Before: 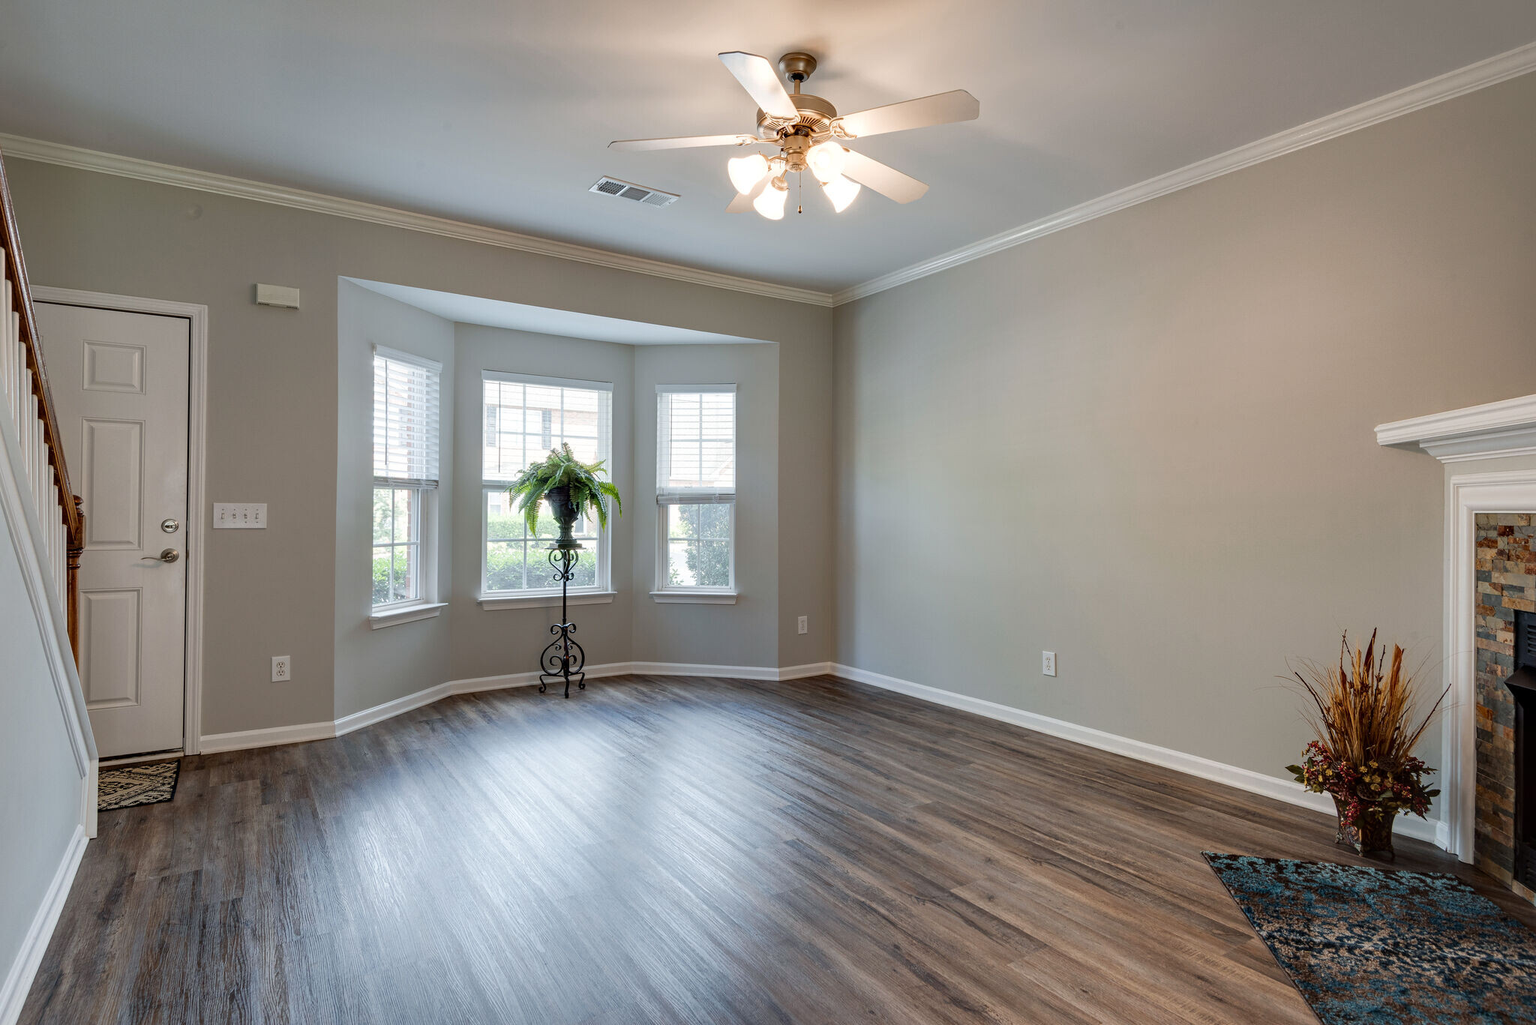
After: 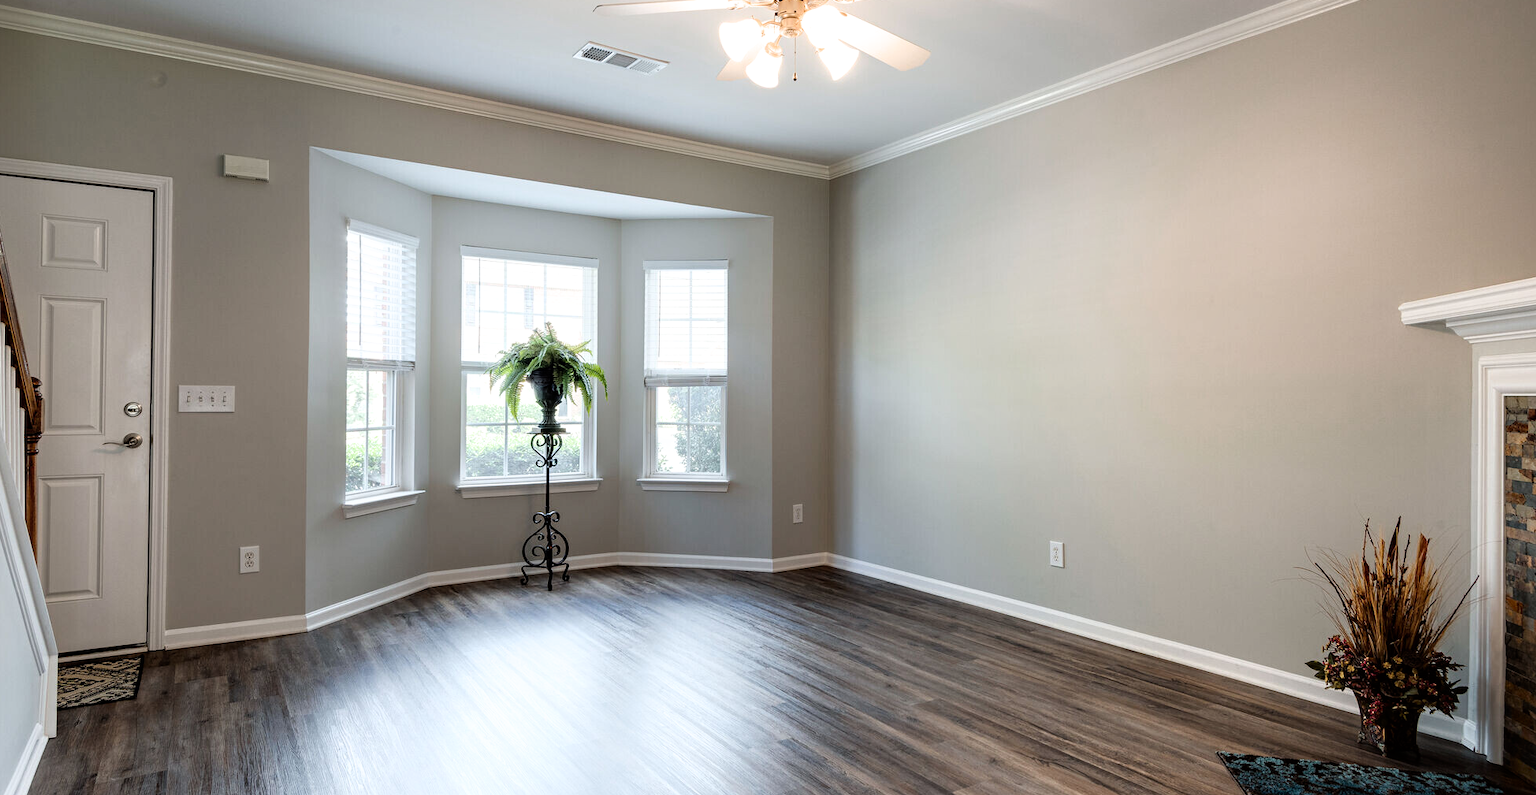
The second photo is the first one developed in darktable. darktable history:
crop and rotate: left 2.85%, top 13.335%, right 1.945%, bottom 12.743%
shadows and highlights: shadows -39.22, highlights 64.51, soften with gaussian
filmic rgb: black relative exposure -8 EV, white relative exposure 2.35 EV, hardness 6.62, color science v6 (2022)
